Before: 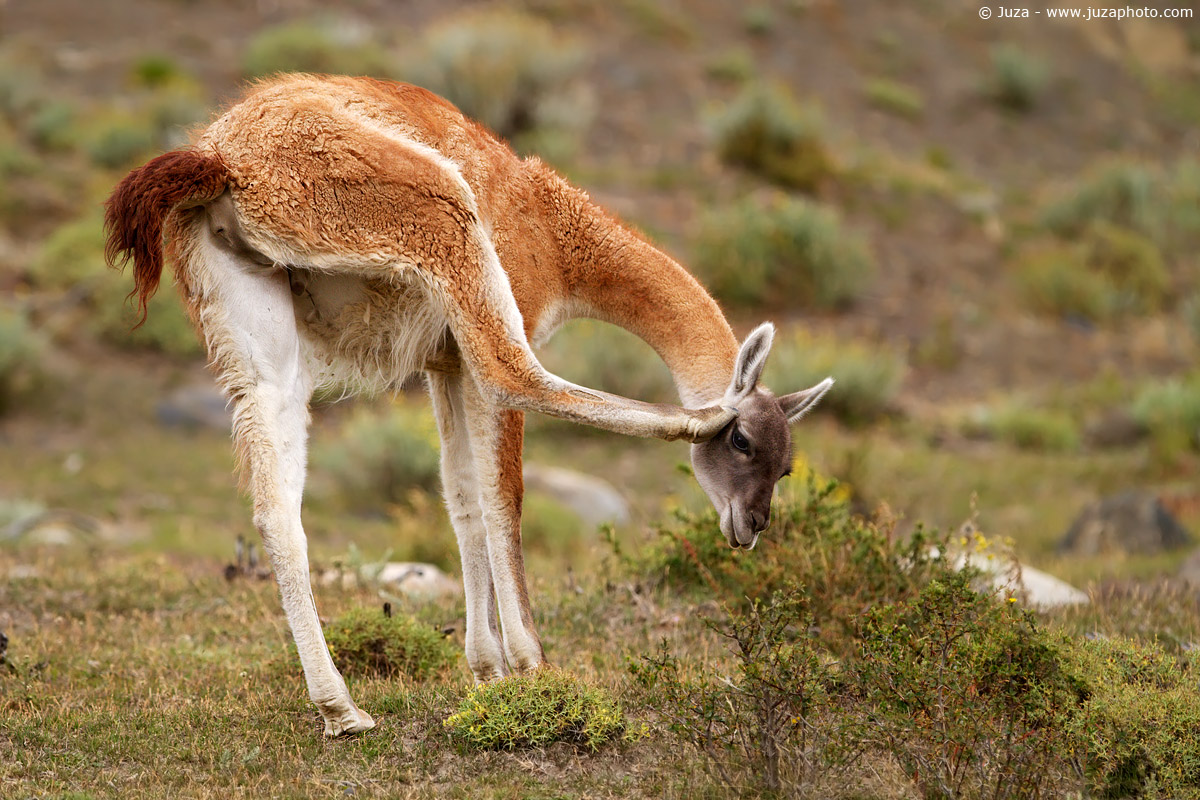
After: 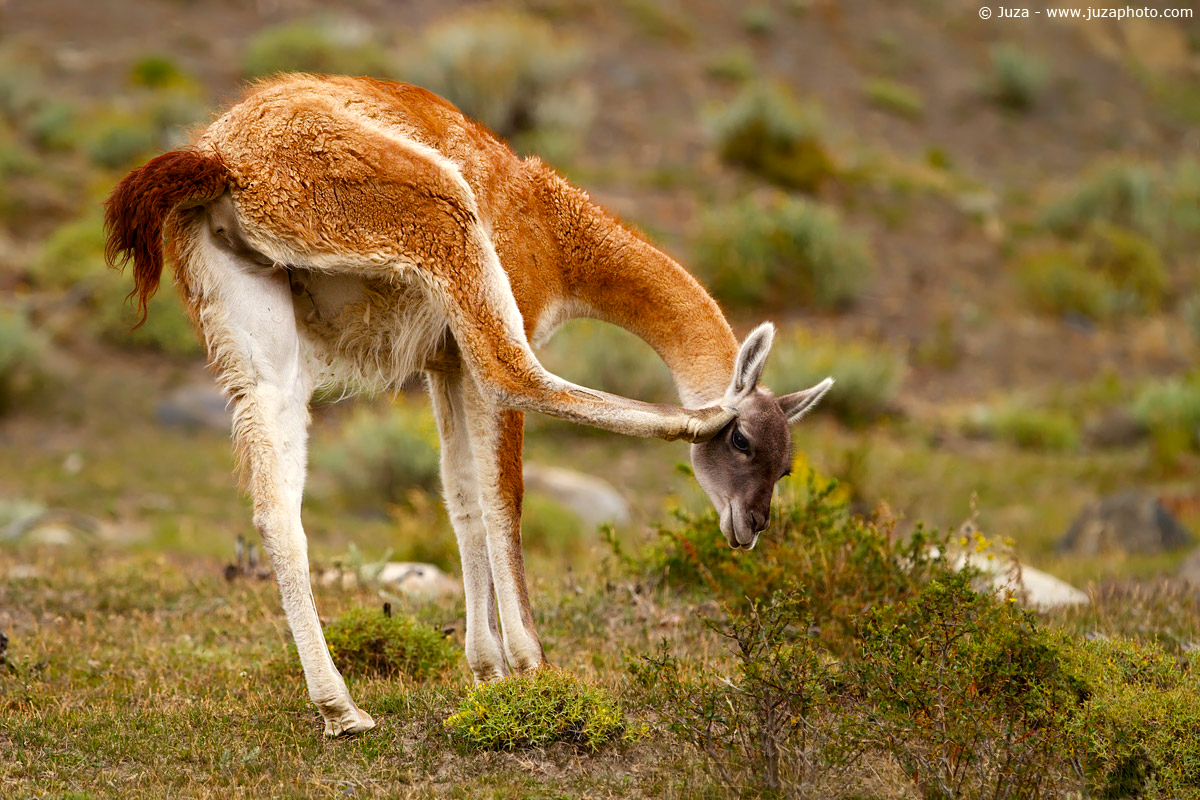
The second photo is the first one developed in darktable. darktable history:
color balance rgb: highlights gain › luminance 6.06%, highlights gain › chroma 1.331%, highlights gain › hue 88.37°, perceptual saturation grading › global saturation 12.691%, saturation formula JzAzBz (2021)
